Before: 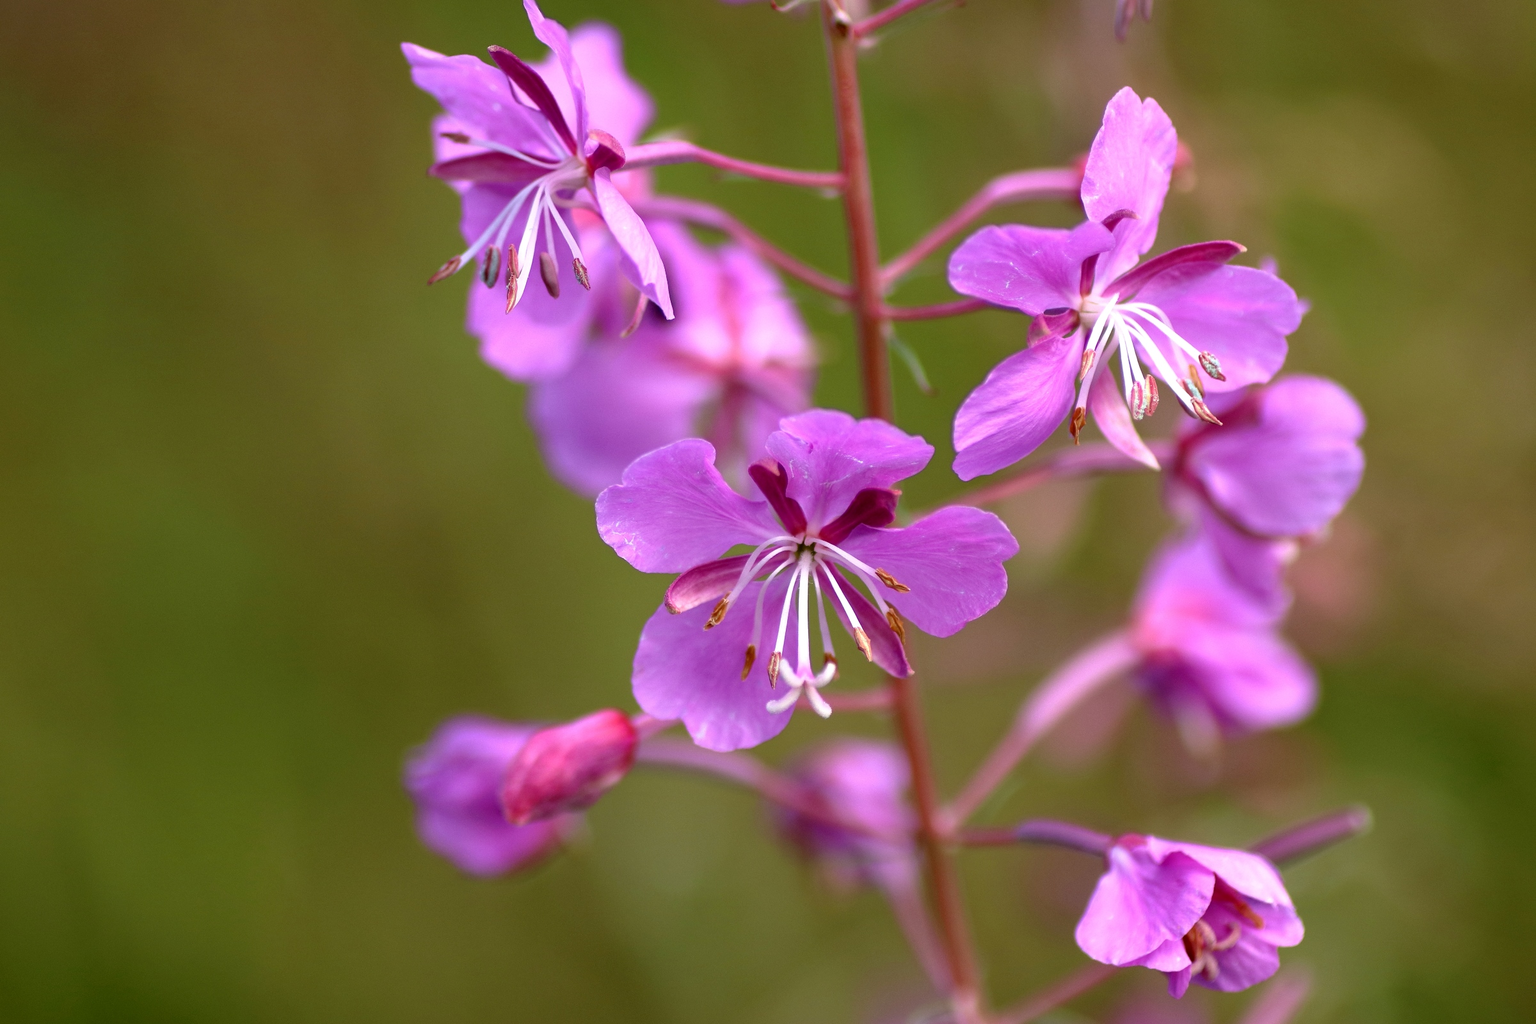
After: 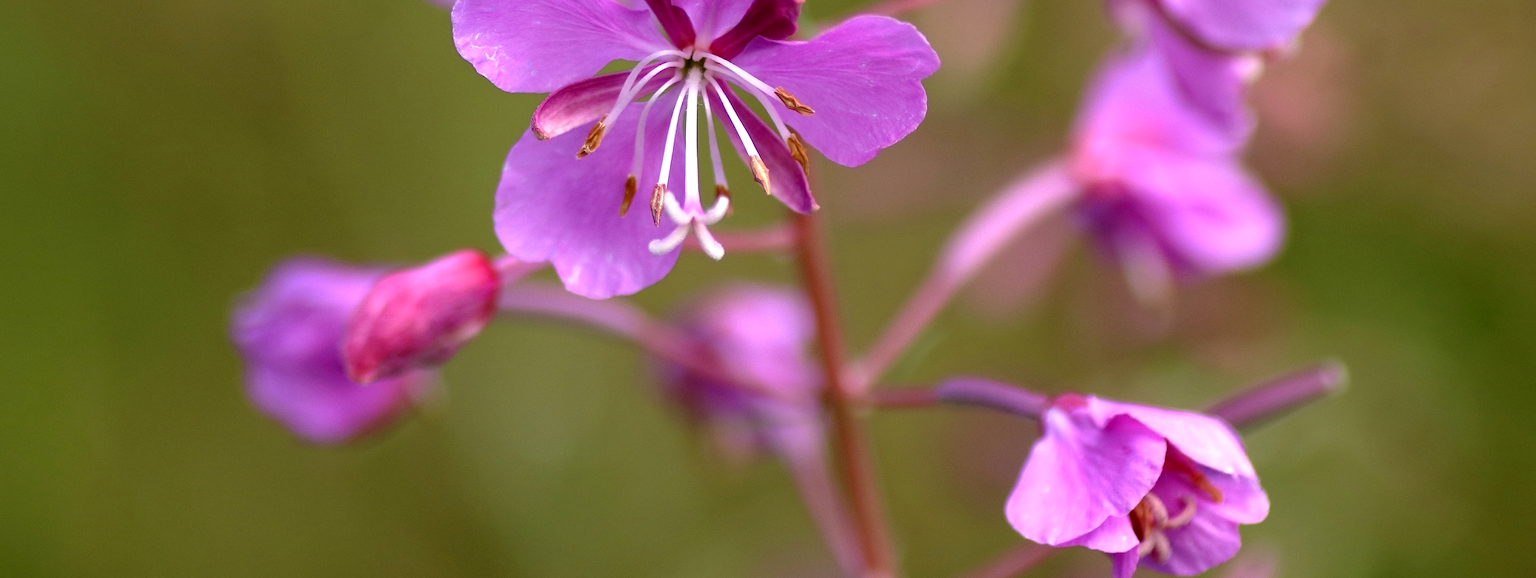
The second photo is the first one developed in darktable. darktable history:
crop and rotate: left 13.306%, top 48.129%, bottom 2.928%
exposure: black level correction 0.001, exposure 0.14 EV, compensate highlight preservation false
